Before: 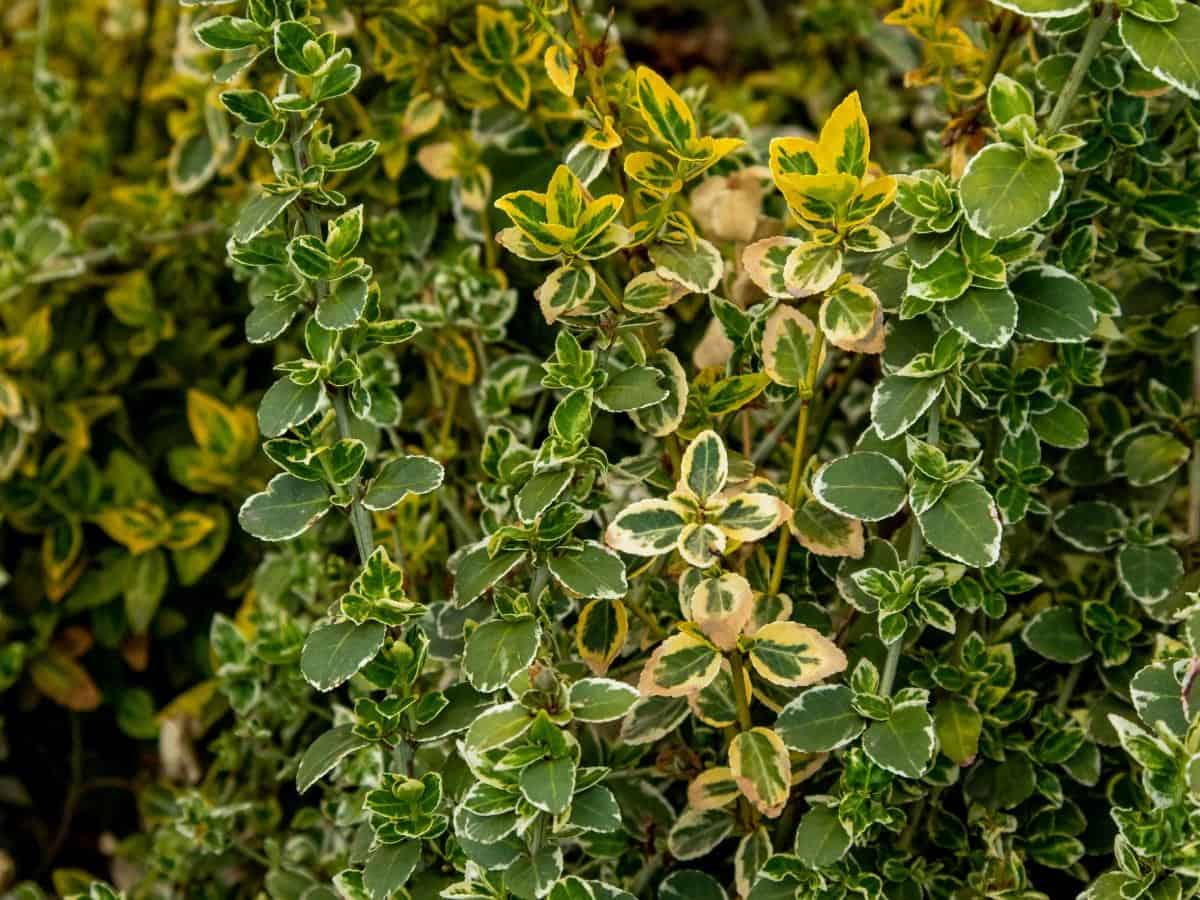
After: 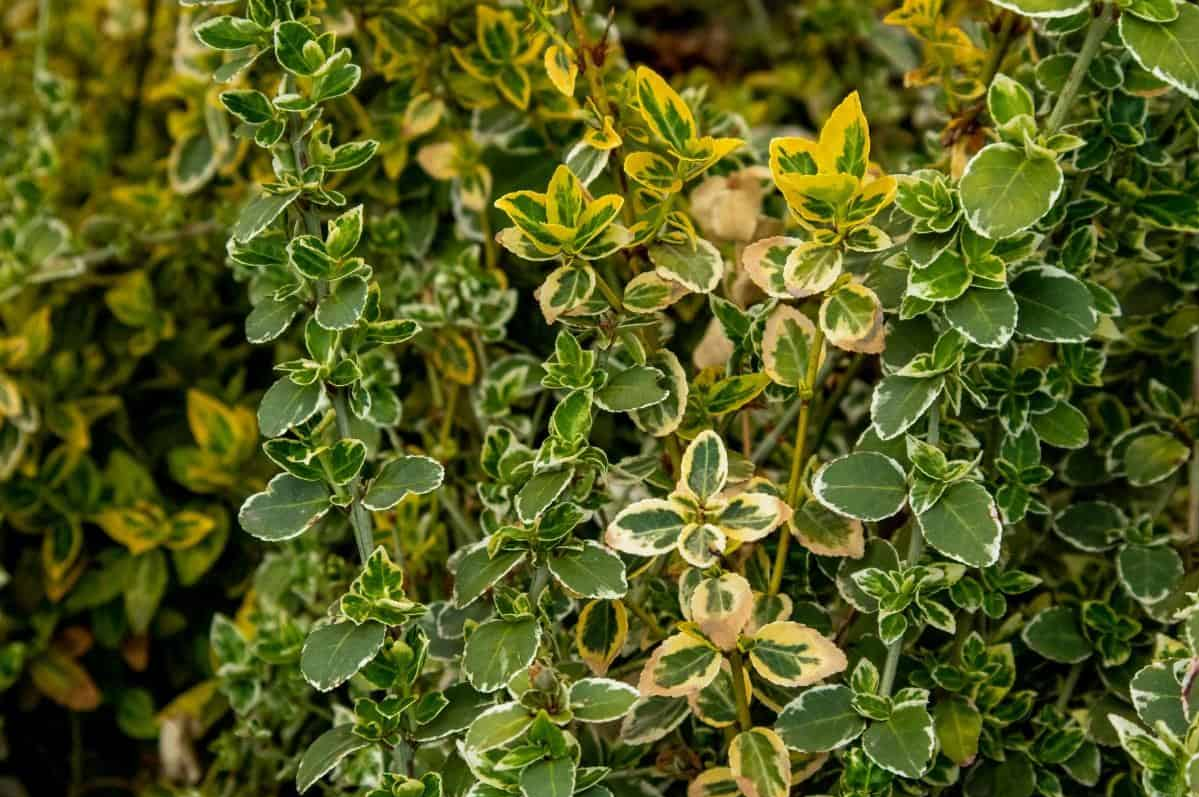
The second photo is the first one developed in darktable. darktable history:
crop and rotate: top 0%, bottom 11.414%
